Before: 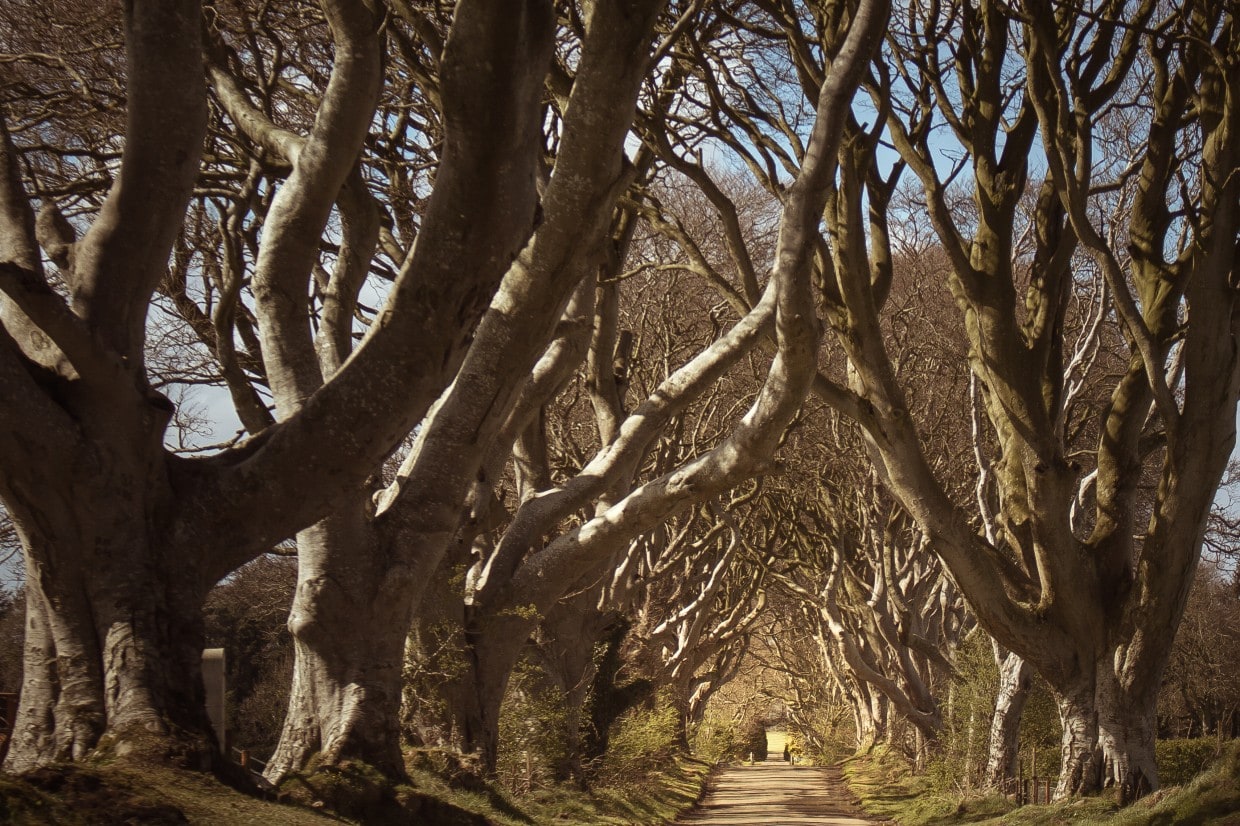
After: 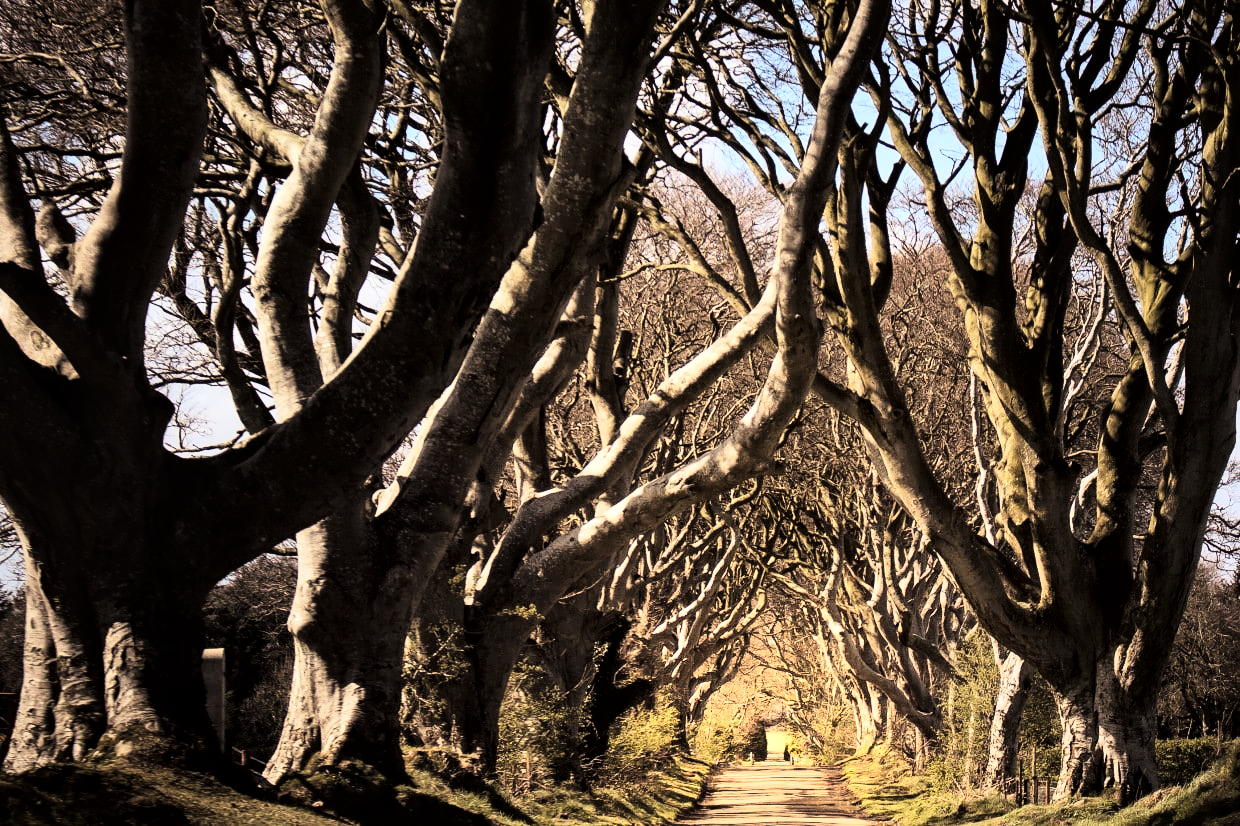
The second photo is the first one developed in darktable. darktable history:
tone curve: curves: ch0 [(0, 0) (0.16, 0.055) (0.506, 0.762) (1, 1.024)], color space Lab, linked channels, preserve colors none
local contrast: mode bilateral grid, contrast 20, coarseness 50, detail 130%, midtone range 0.2
color balance rgb: shadows lift › chroma 1.41%, shadows lift › hue 260°, power › chroma 0.5%, power › hue 260°, highlights gain › chroma 1%, highlights gain › hue 27°, saturation formula JzAzBz (2021)
